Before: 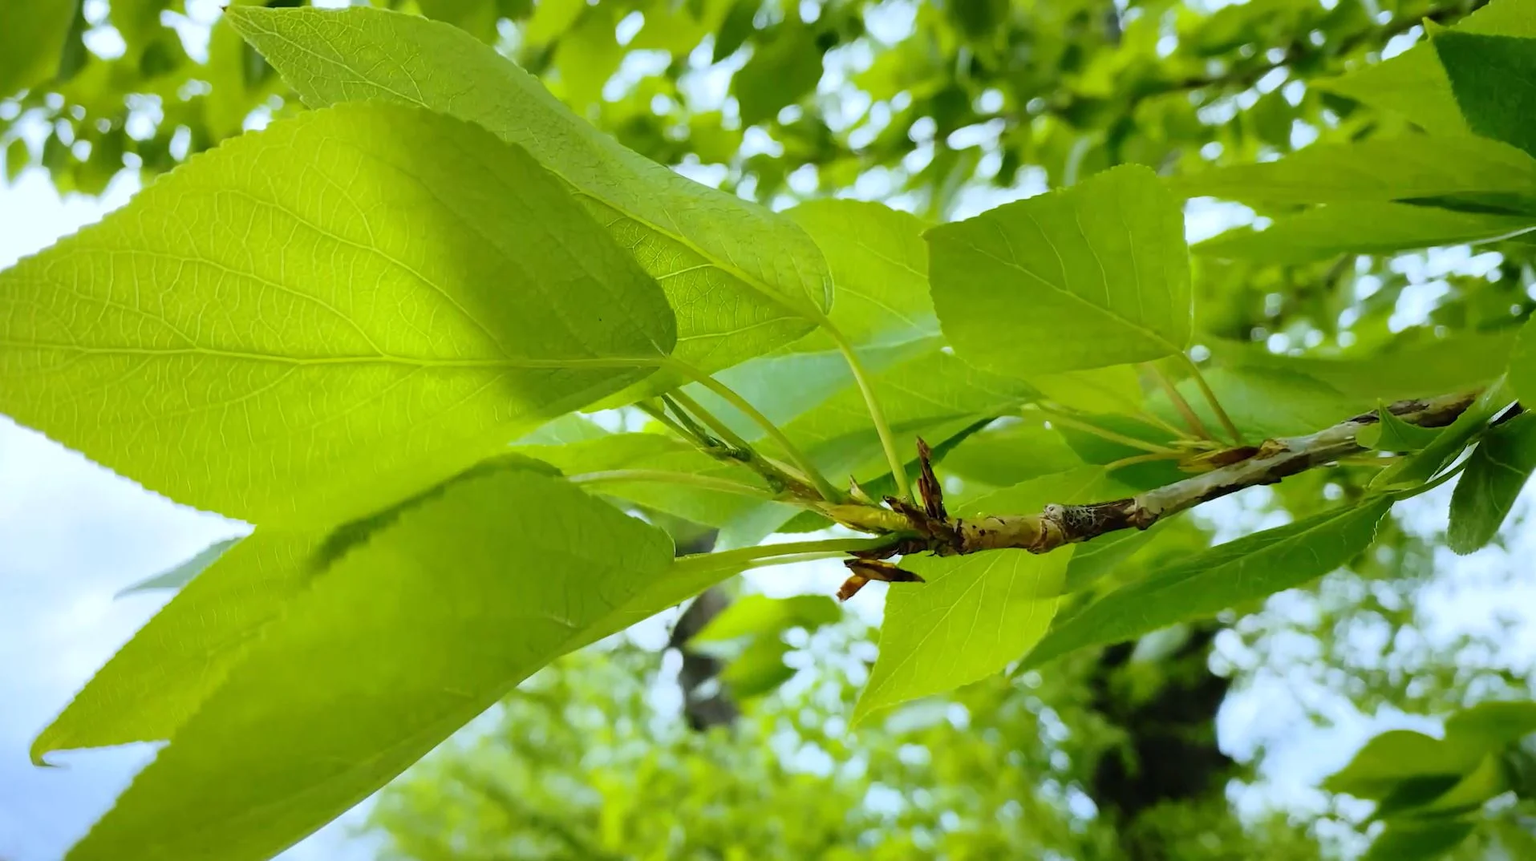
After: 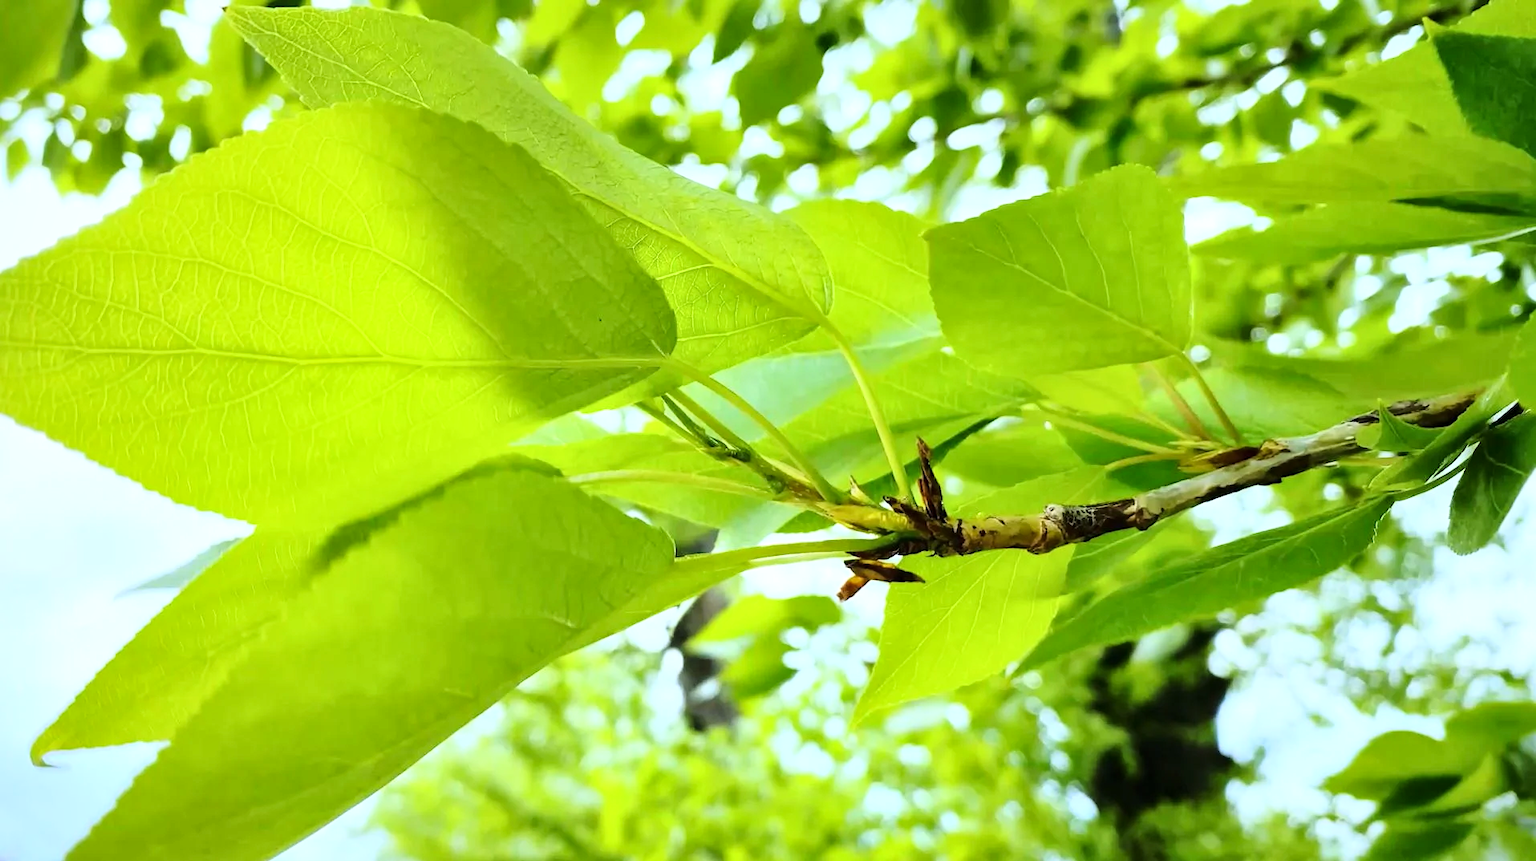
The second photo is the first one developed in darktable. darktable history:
base curve: curves: ch0 [(0, 0) (0.028, 0.03) (0.121, 0.232) (0.46, 0.748) (0.859, 0.968) (1, 1)]
local contrast: mode bilateral grid, contrast 20, coarseness 49, detail 129%, midtone range 0.2
